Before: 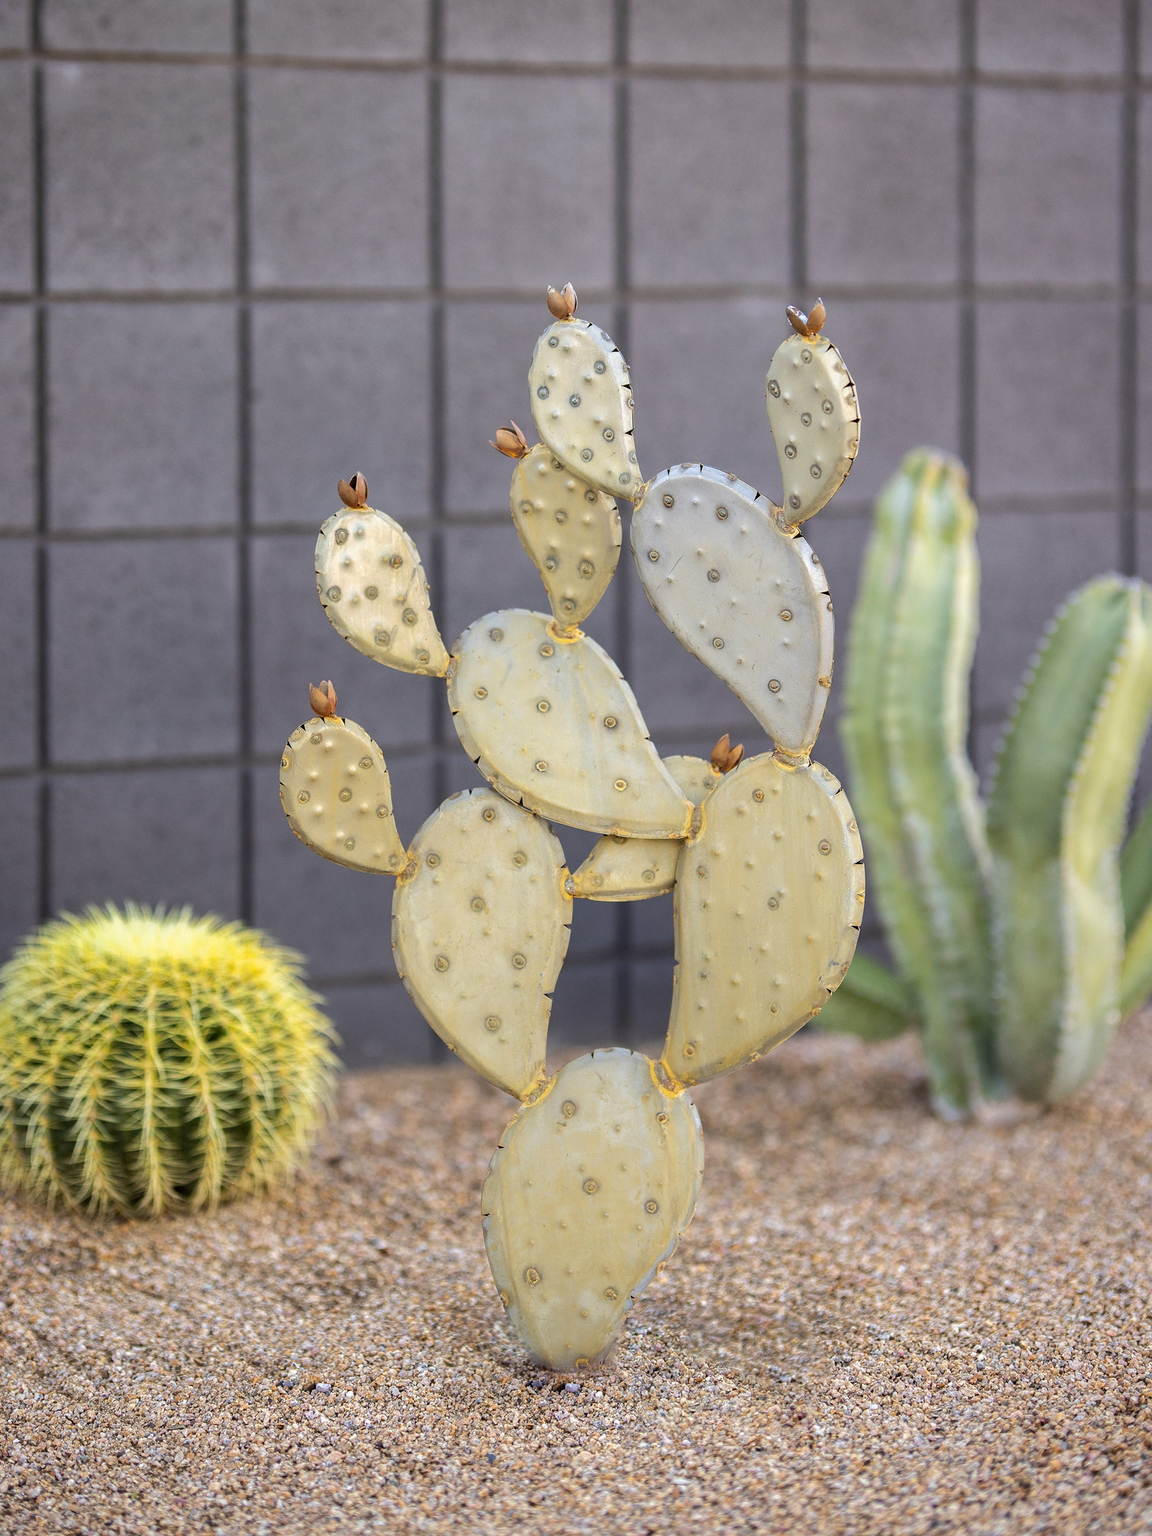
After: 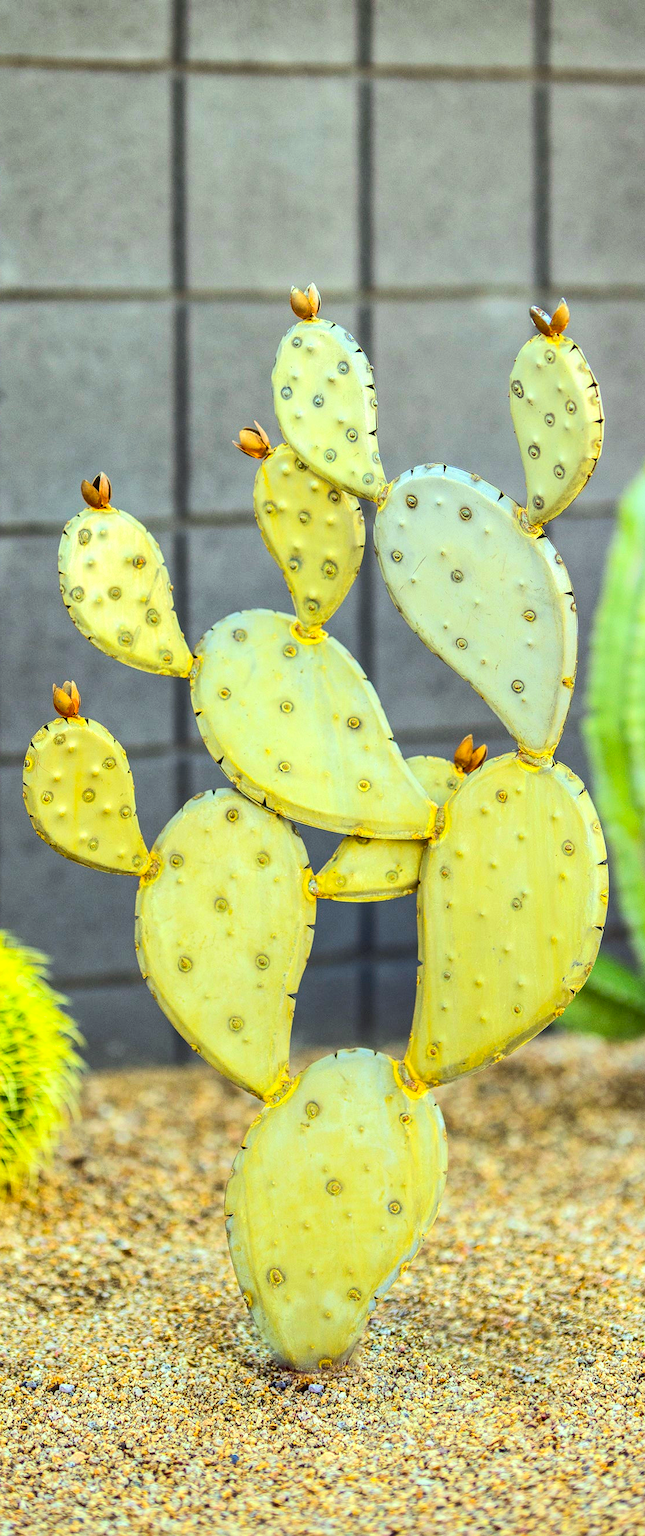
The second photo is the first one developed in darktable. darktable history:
local contrast: detail 130%
crop and rotate: left 22.347%, right 21.594%
color correction: highlights a* -10.75, highlights b* 9.86, saturation 1.72
tone equalizer: -8 EV 0.019 EV, -7 EV -0.009 EV, -6 EV 0.019 EV, -5 EV 0.045 EV, -4 EV 0.245 EV, -3 EV 0.656 EV, -2 EV 0.579 EV, -1 EV 0.177 EV, +0 EV 0.023 EV, edges refinement/feathering 500, mask exposure compensation -1.57 EV, preserve details no
